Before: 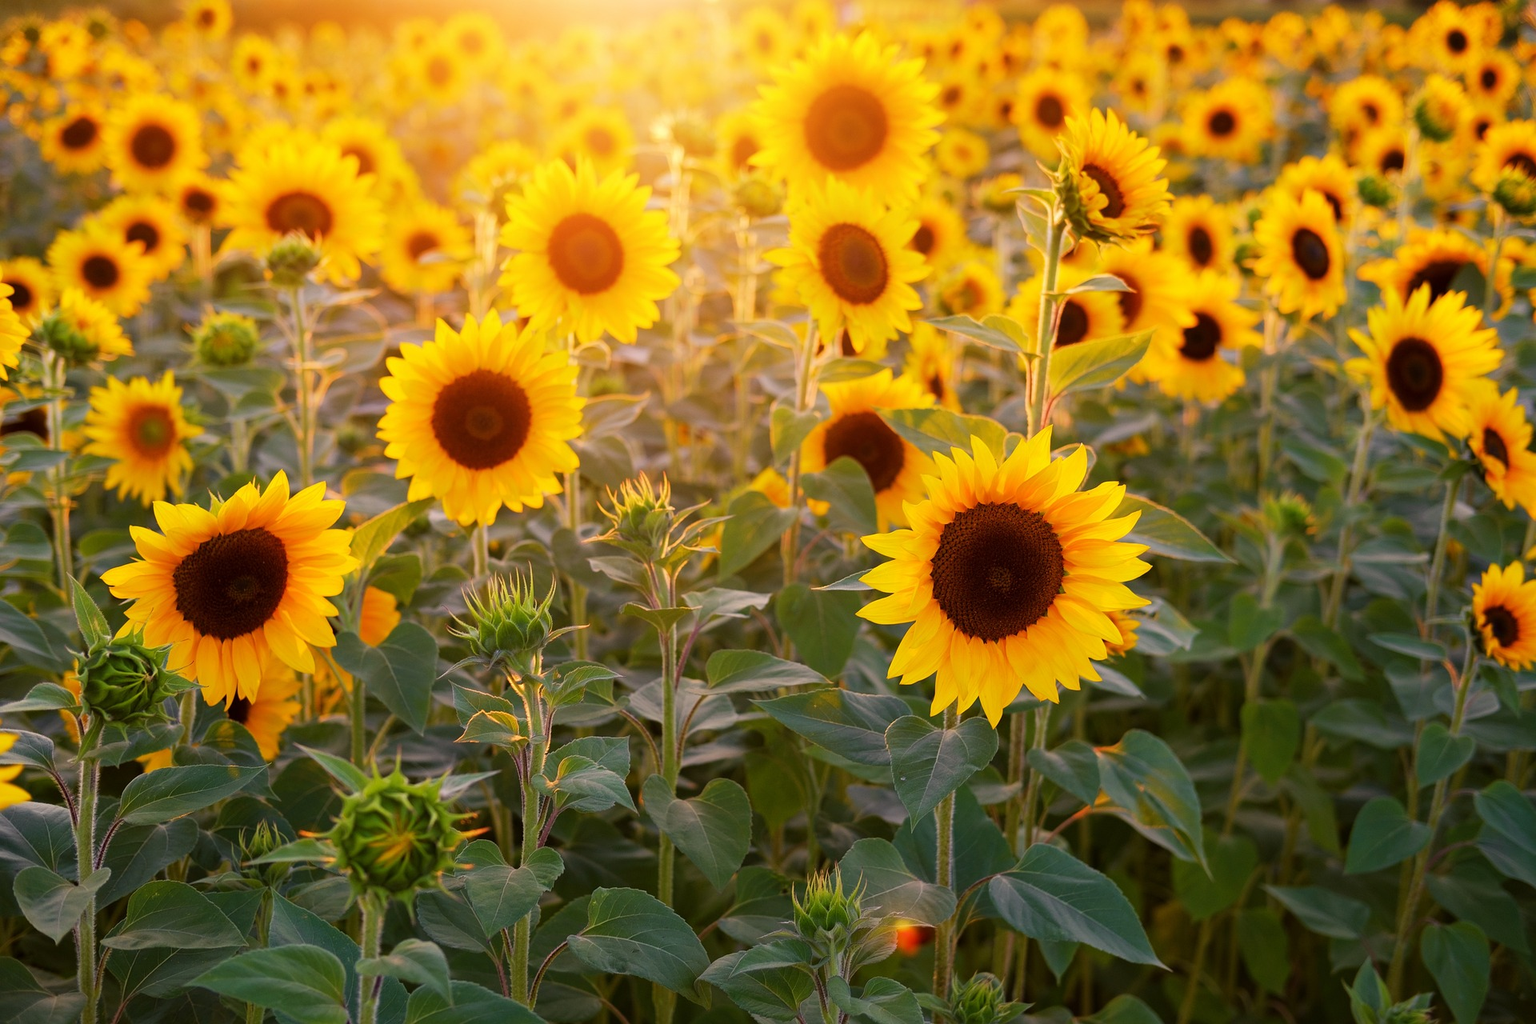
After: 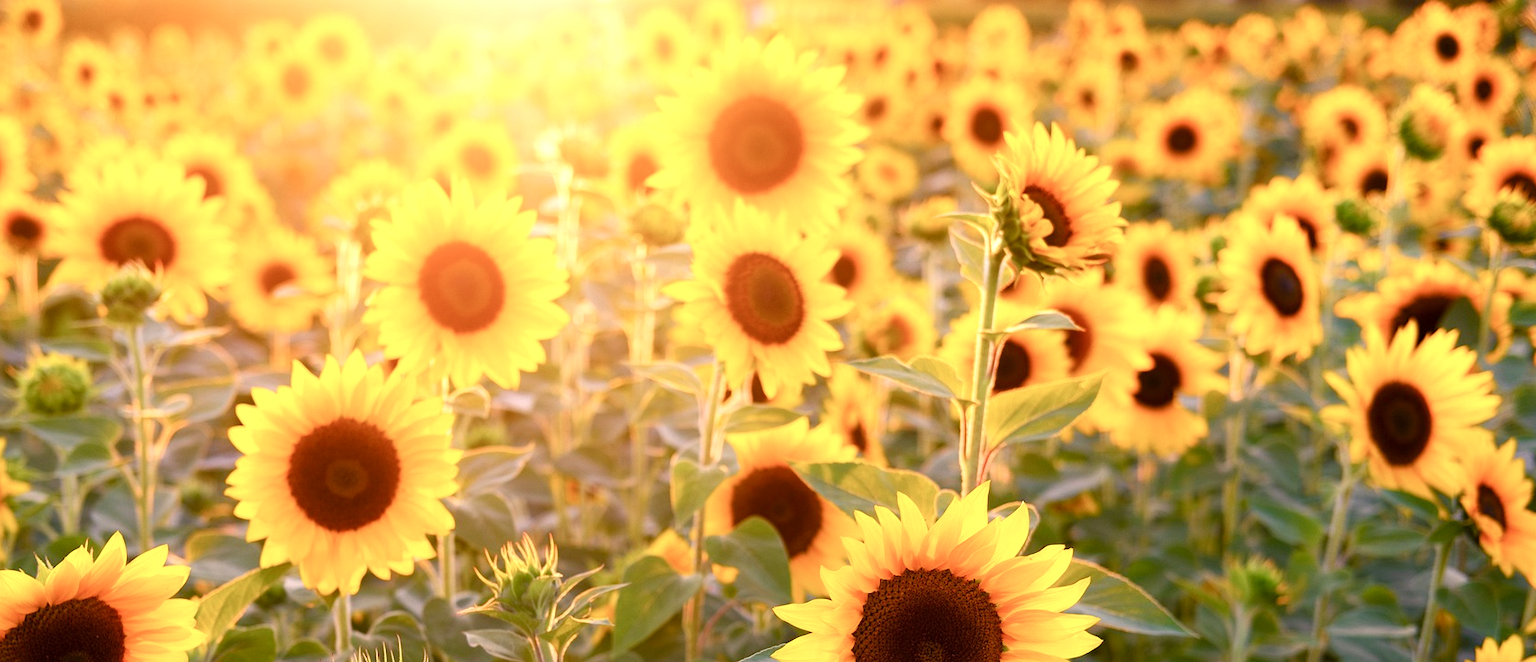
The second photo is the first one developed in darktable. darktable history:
crop and rotate: left 11.603%, bottom 42.778%
color balance rgb: perceptual saturation grading › global saturation 0.835%, perceptual saturation grading › highlights -19.776%, perceptual saturation grading › shadows 20.097%, global vibrance 20%
contrast brightness saturation: saturation -0.053
exposure: exposure 0.495 EV, compensate highlight preservation false
